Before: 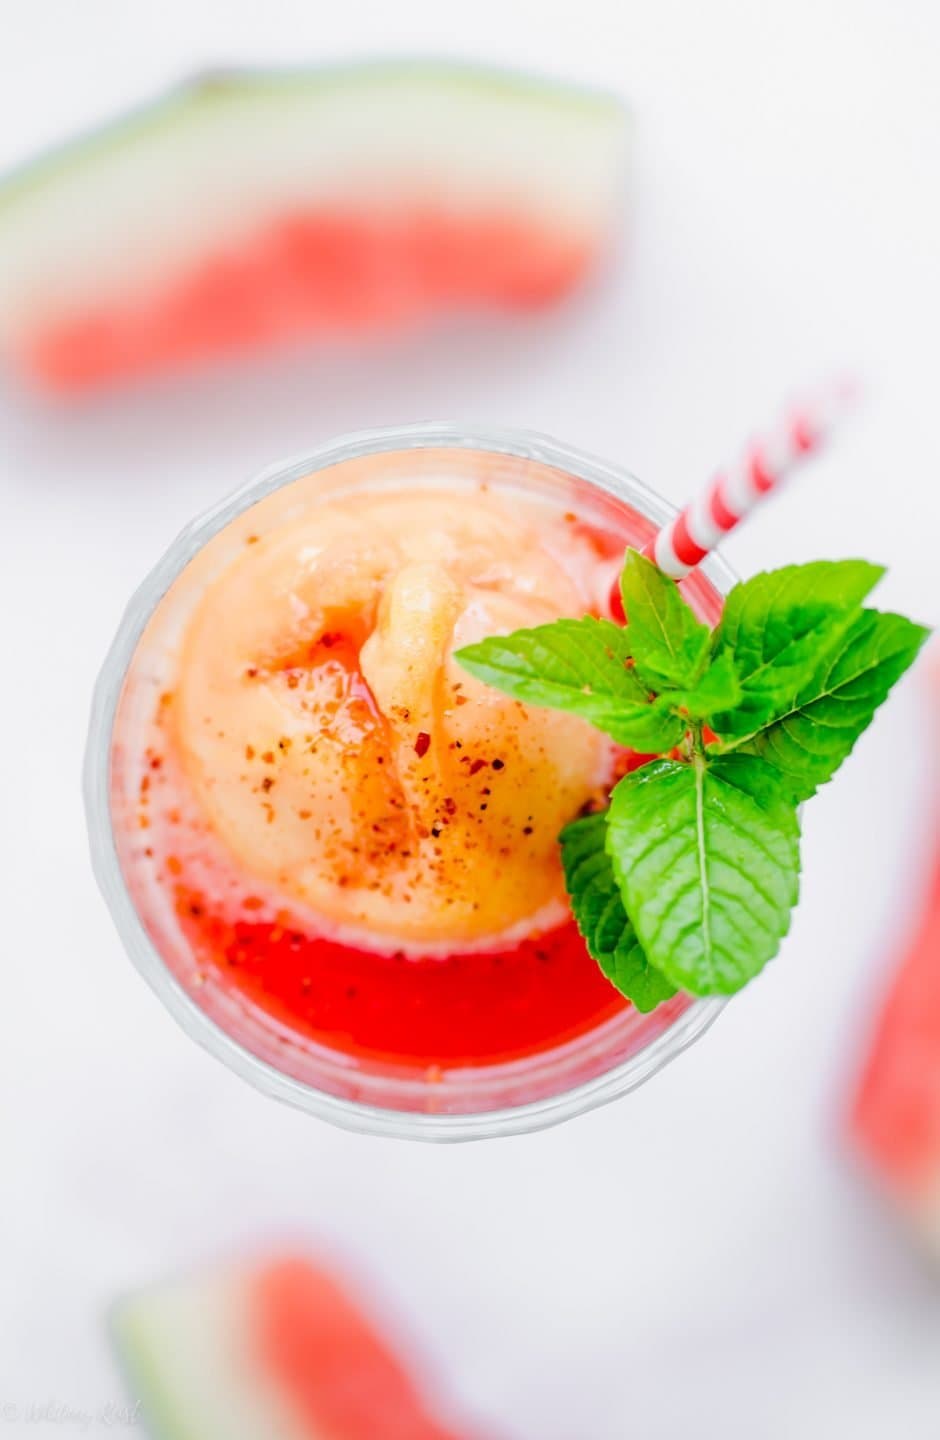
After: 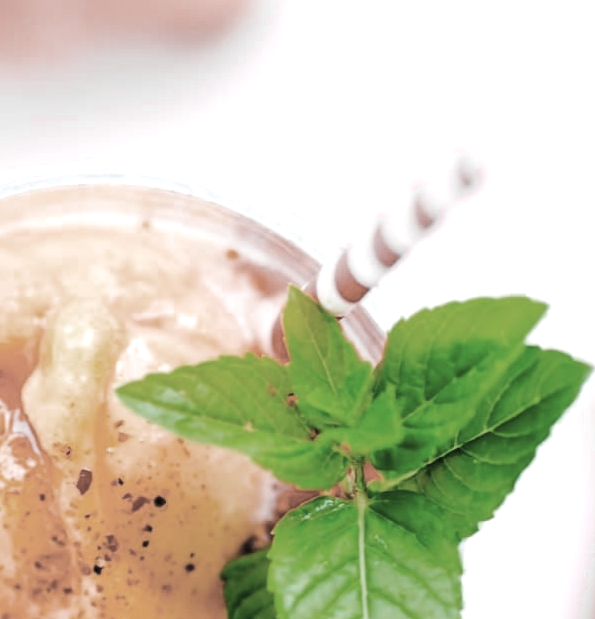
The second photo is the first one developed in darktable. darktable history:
crop: left 36.049%, top 18.277%, right 0.609%, bottom 38.685%
levels: white 99.96%, levels [0.062, 0.494, 0.925]
color zones: curves: ch0 [(0, 0.487) (0.241, 0.395) (0.434, 0.373) (0.658, 0.412) (0.838, 0.487)]; ch1 [(0, 0) (0.053, 0.053) (0.211, 0.202) (0.579, 0.259) (0.781, 0.241)]
contrast brightness saturation: contrast 0.2, brightness 0.163, saturation 0.216
